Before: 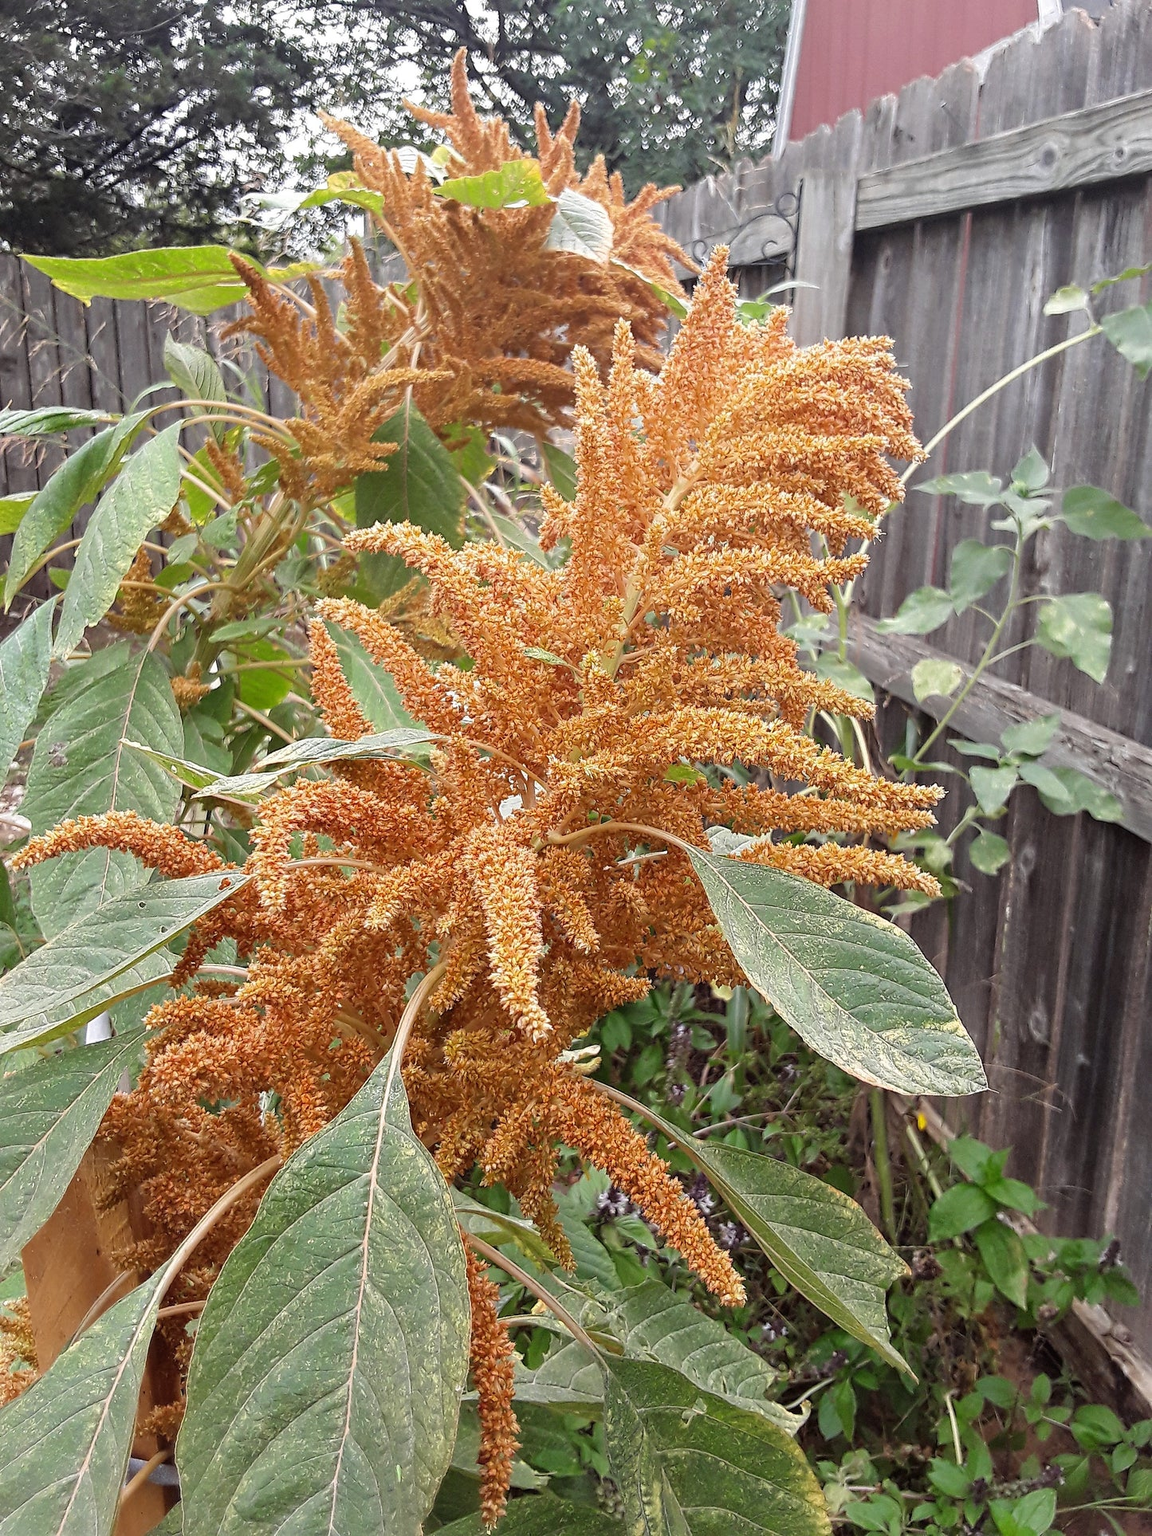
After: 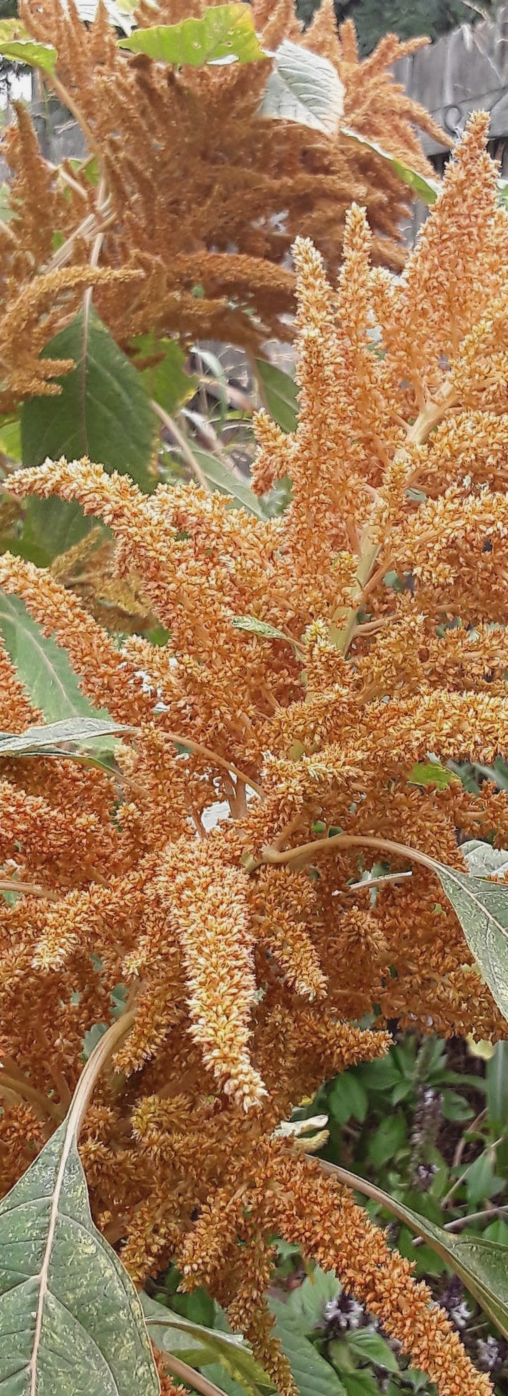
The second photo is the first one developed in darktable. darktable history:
crop and rotate: left 29.476%, top 10.214%, right 35.32%, bottom 17.333%
lowpass: radius 0.5, unbound 0
contrast brightness saturation: contrast -0.08, brightness -0.04, saturation -0.11
